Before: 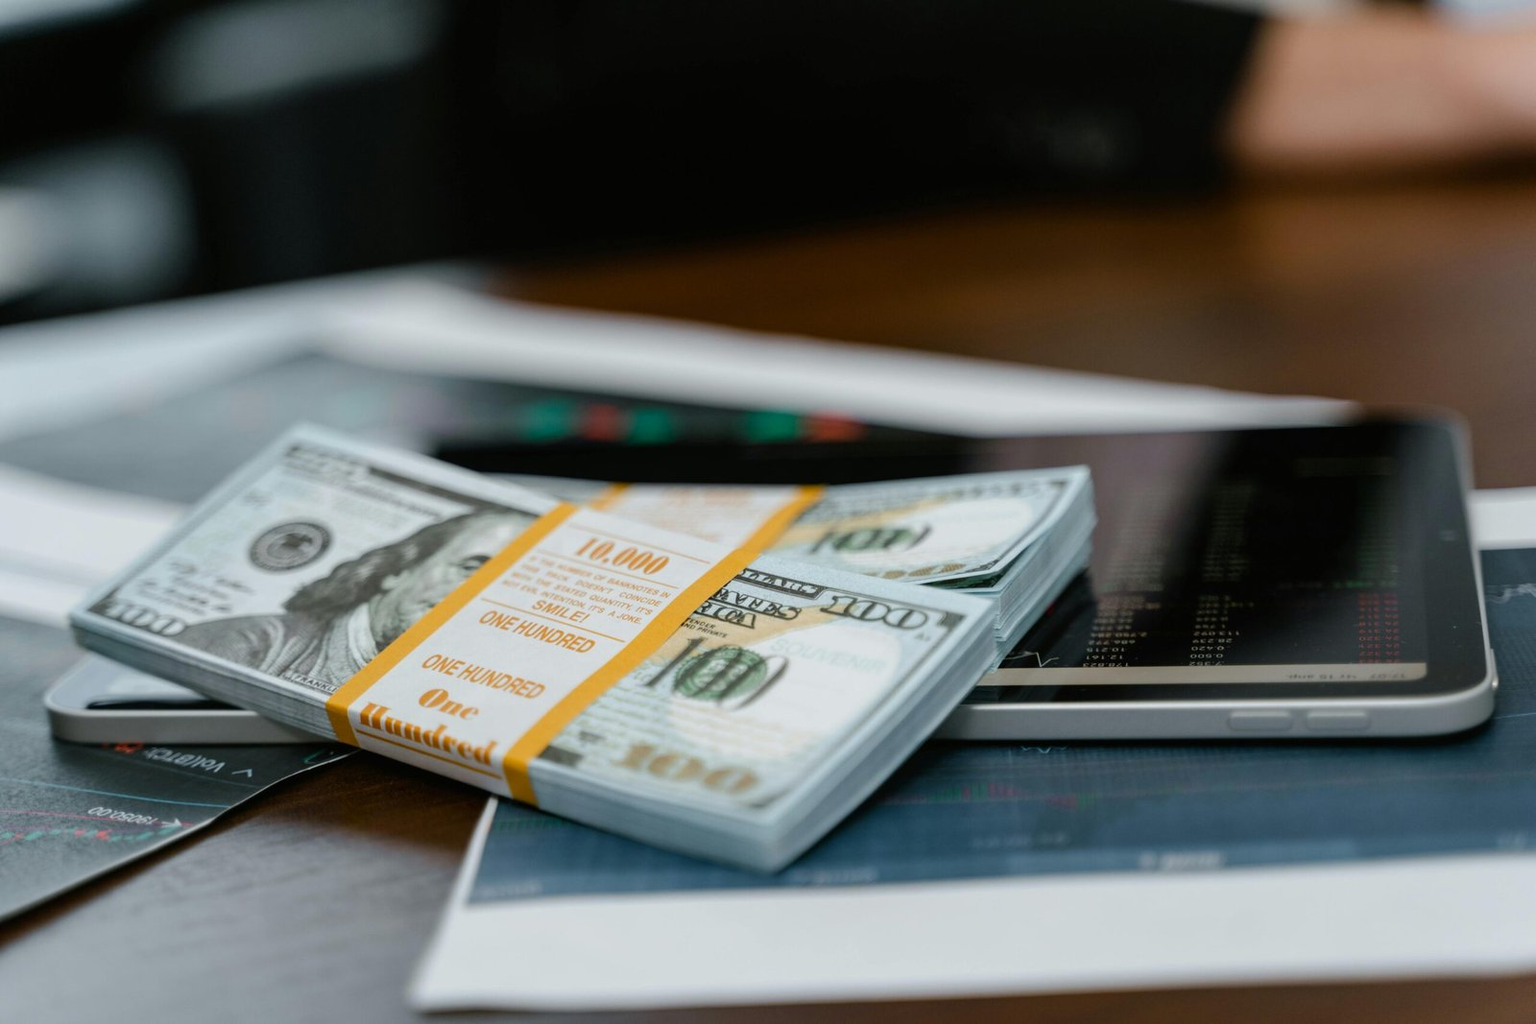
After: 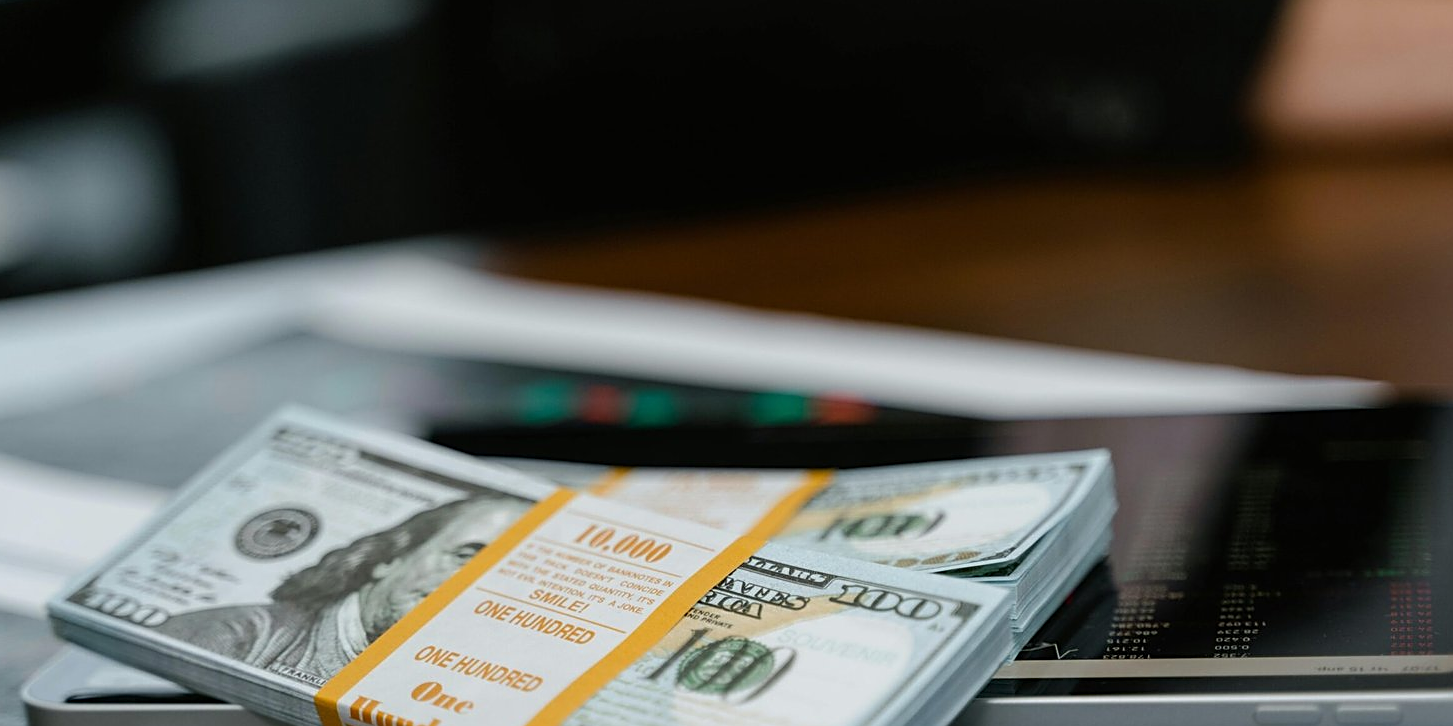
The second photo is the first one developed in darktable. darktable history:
sharpen: on, module defaults
crop: left 1.583%, top 3.386%, right 7.544%, bottom 28.484%
